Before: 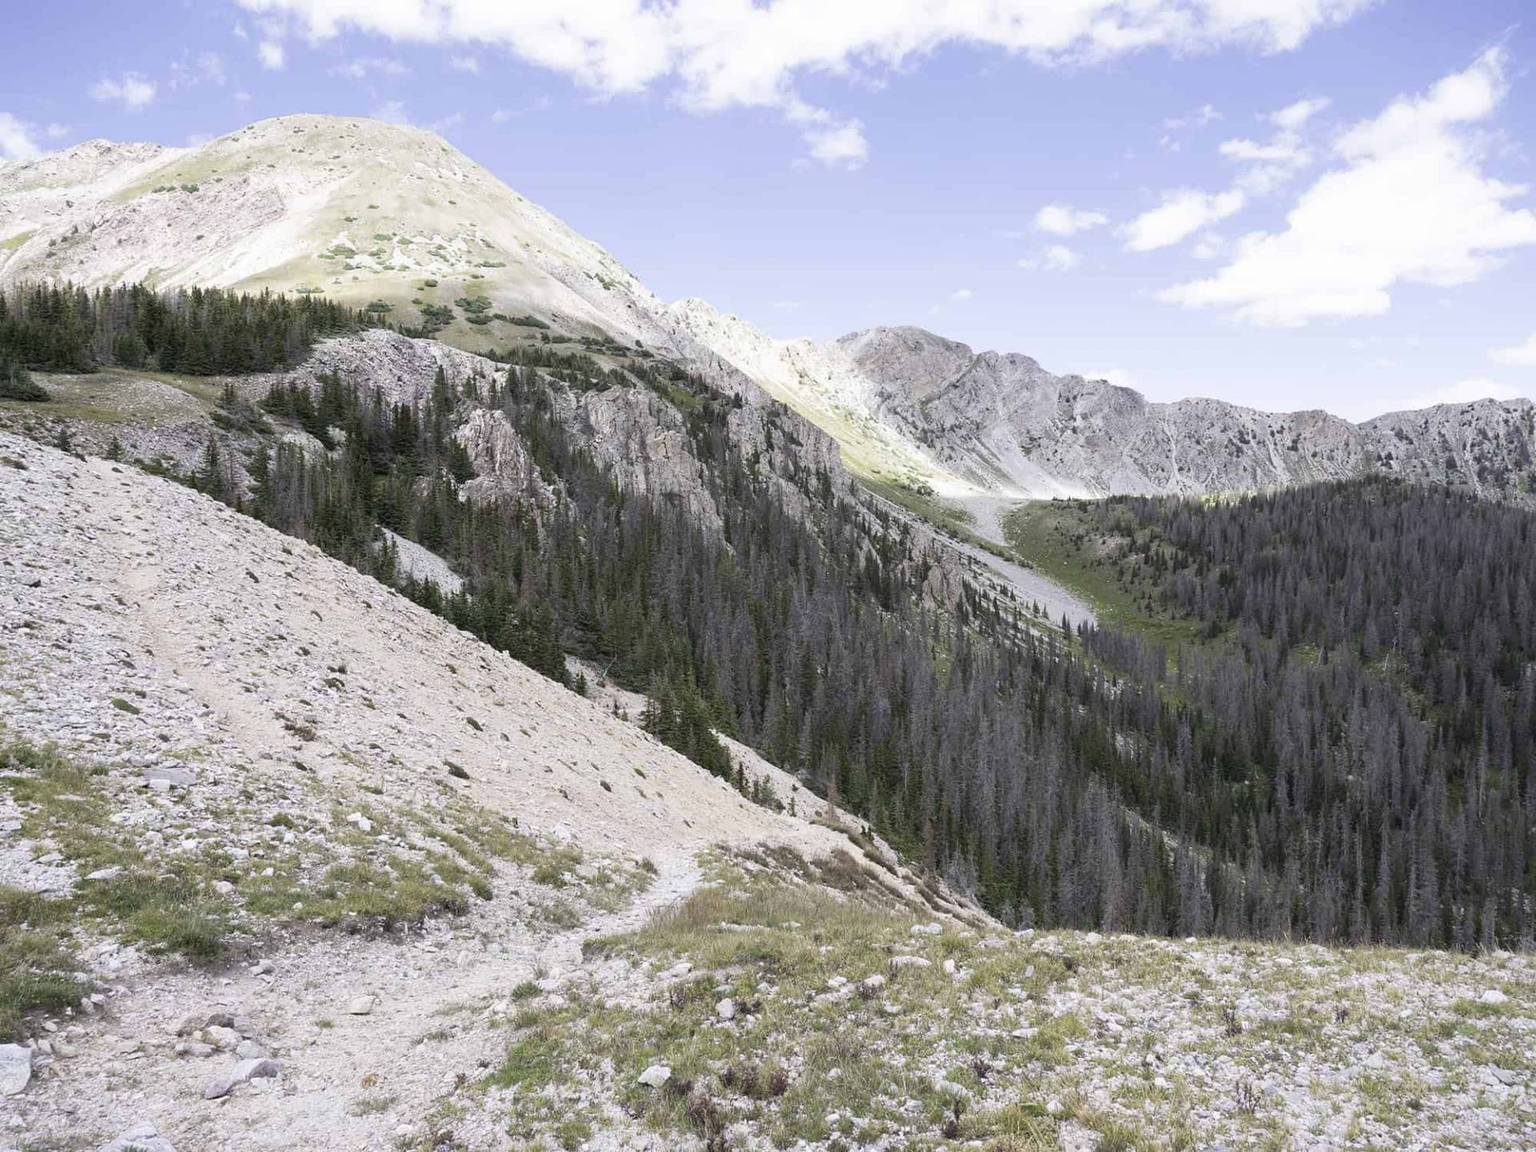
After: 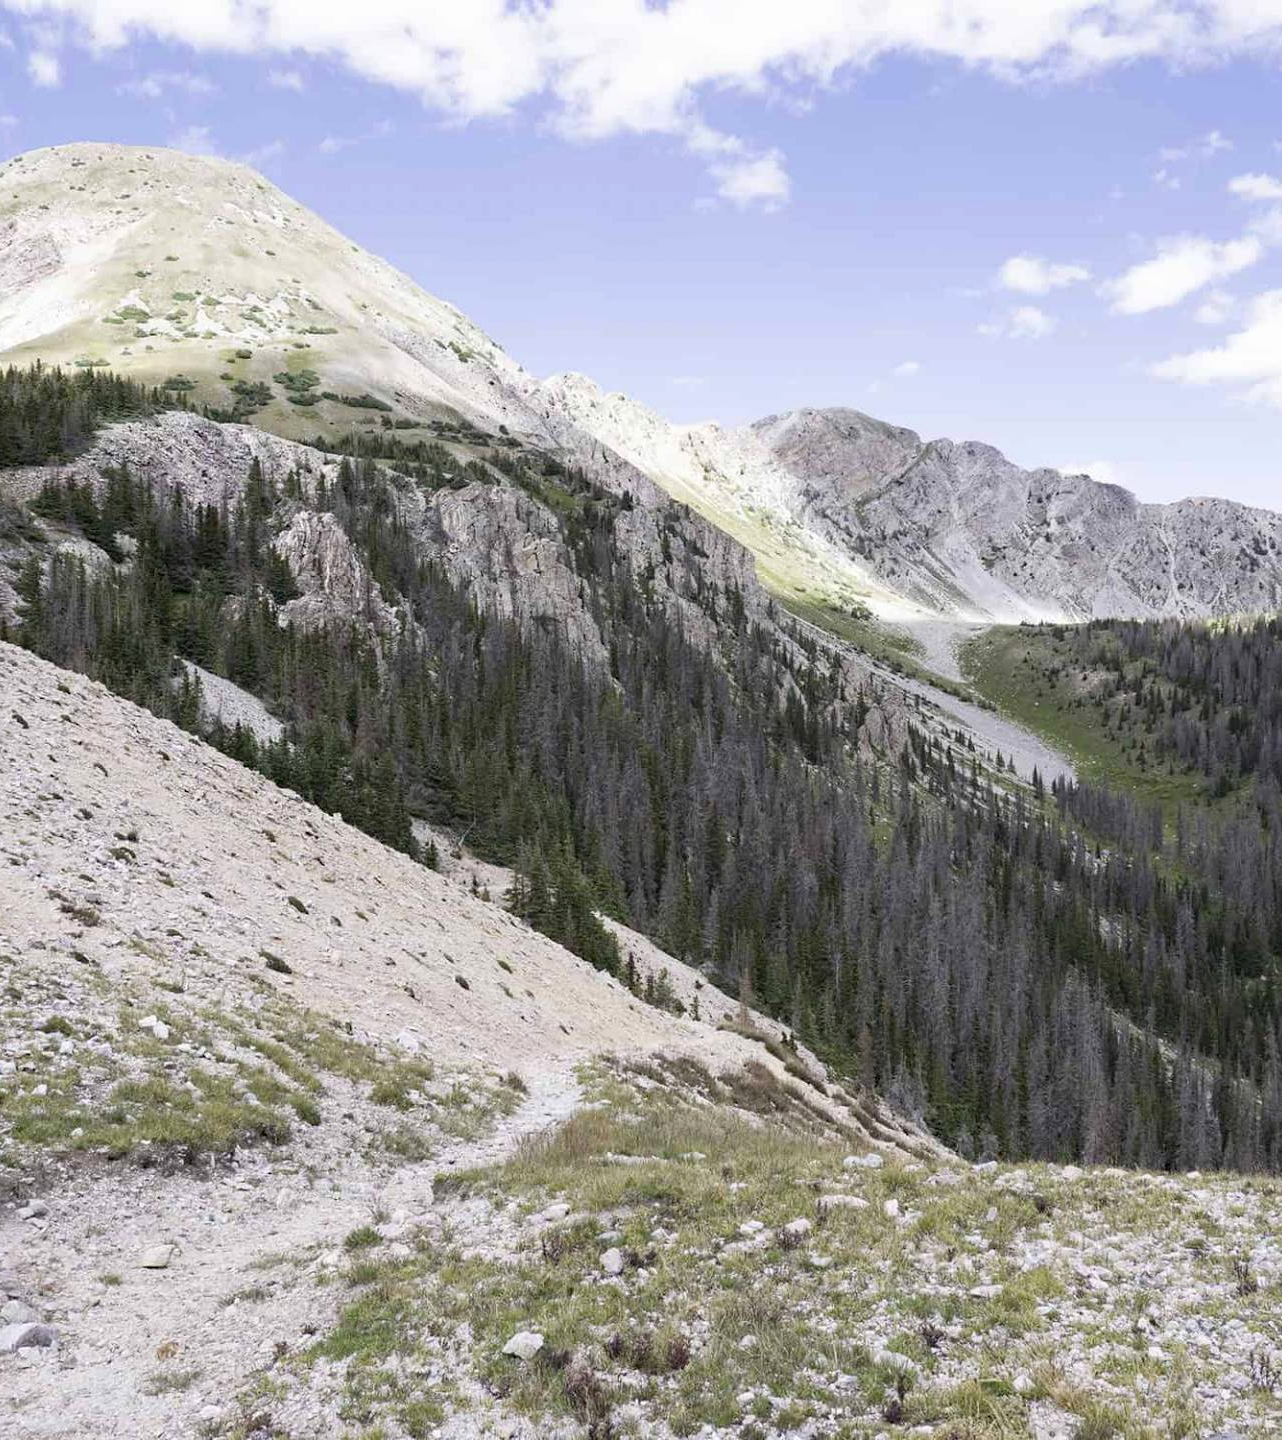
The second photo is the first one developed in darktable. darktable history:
crop: left 15.398%, right 17.82%
haze removal: compatibility mode true, adaptive false
